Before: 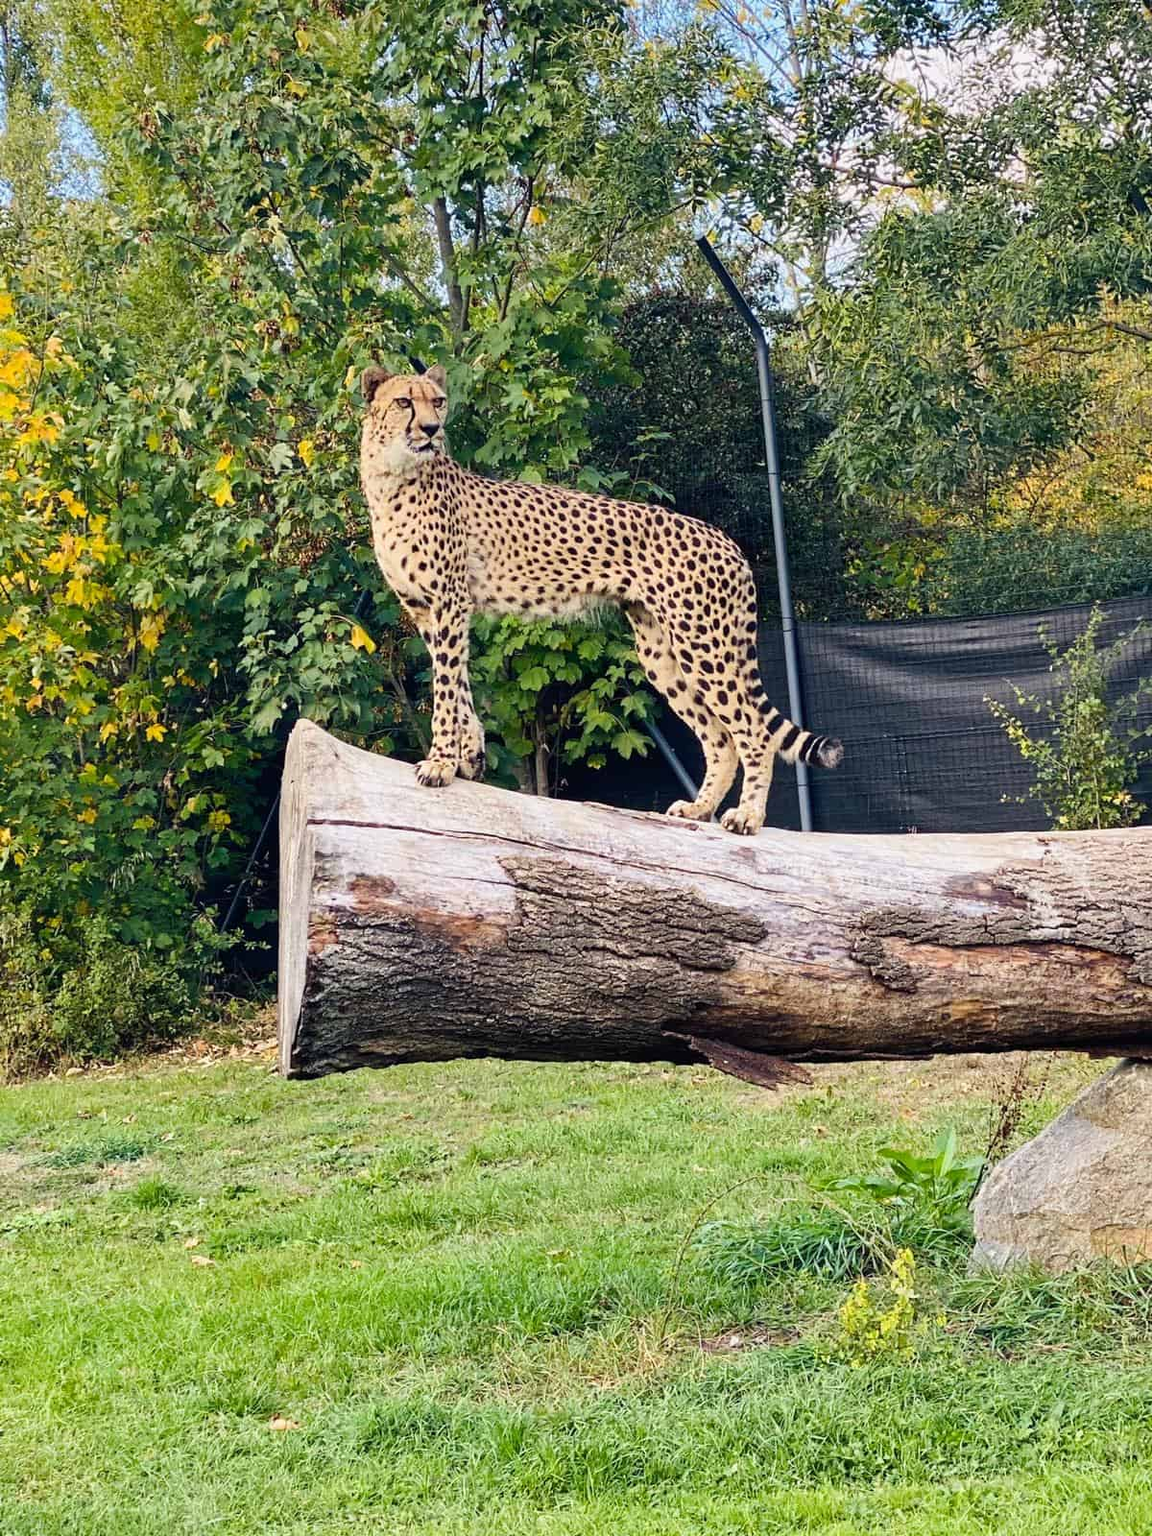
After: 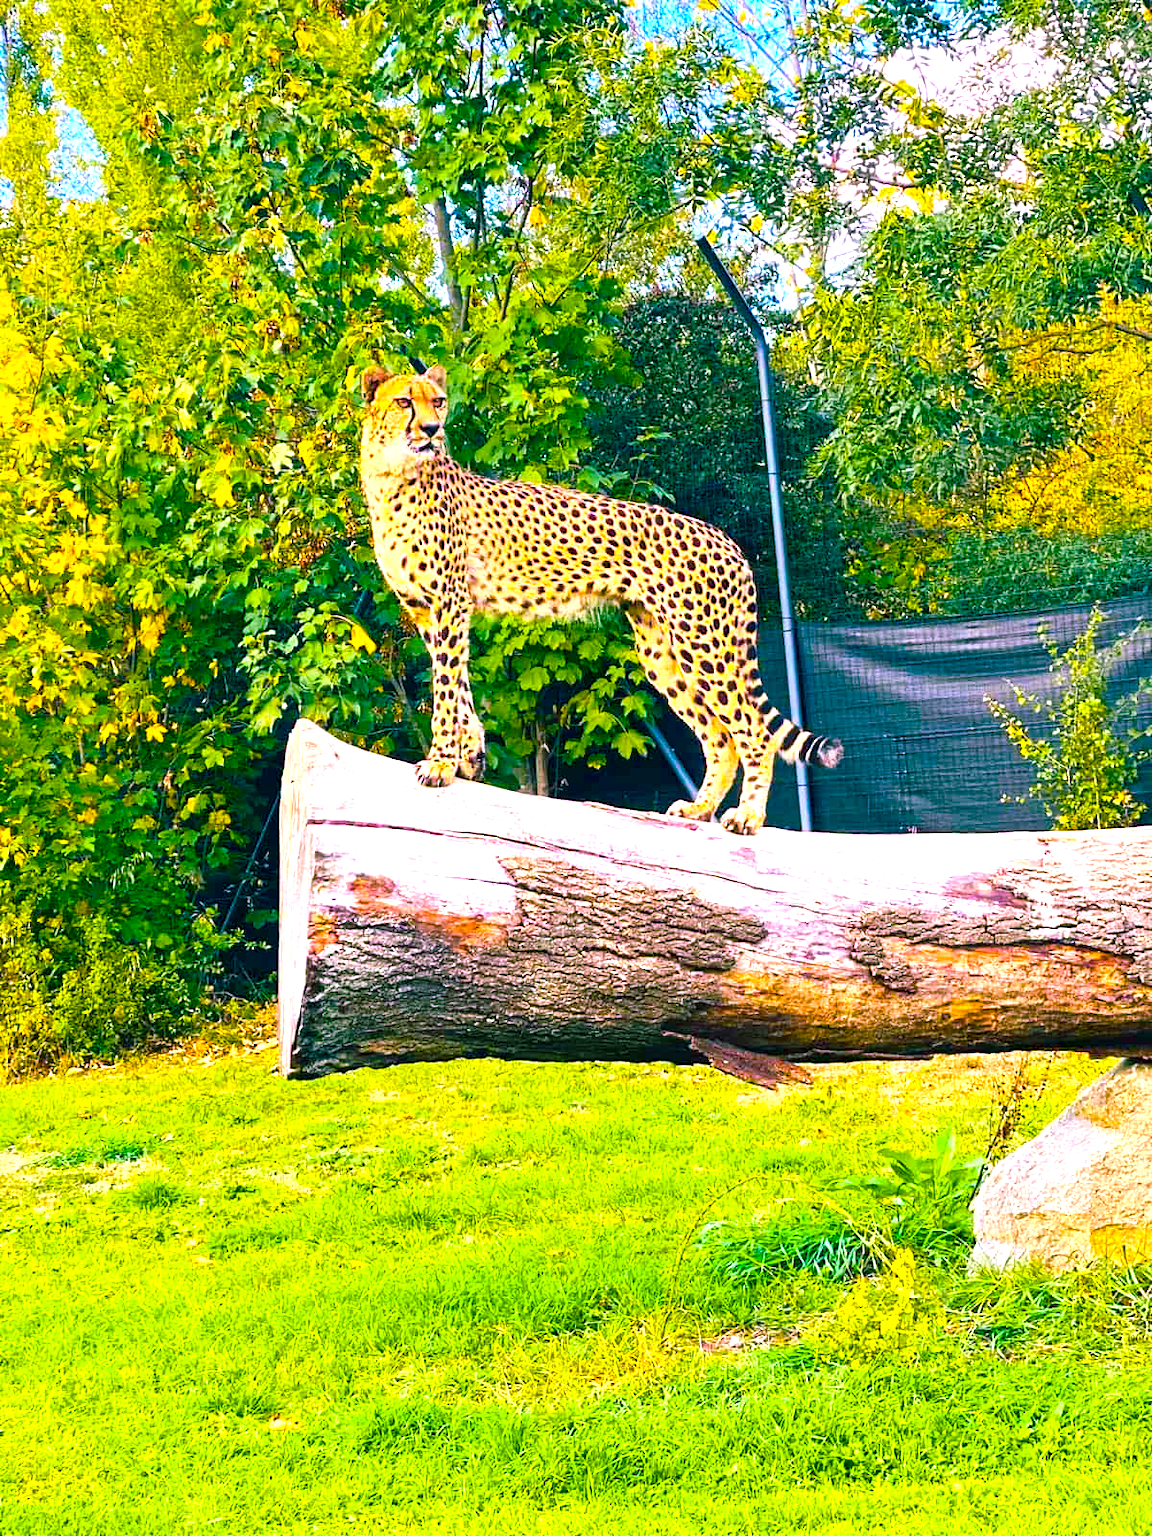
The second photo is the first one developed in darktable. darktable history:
color balance rgb: shadows lift › chroma 11.641%, shadows lift › hue 131.69°, highlights gain › chroma 2.042%, highlights gain › hue 294.24°, linear chroma grading › global chroma 8.736%, perceptual saturation grading › global saturation 65.661%, perceptual saturation grading › highlights 51.001%, perceptual saturation grading › shadows 29.628%, global vibrance 20%
exposure: black level correction 0, exposure 1.103 EV, compensate highlight preservation false
